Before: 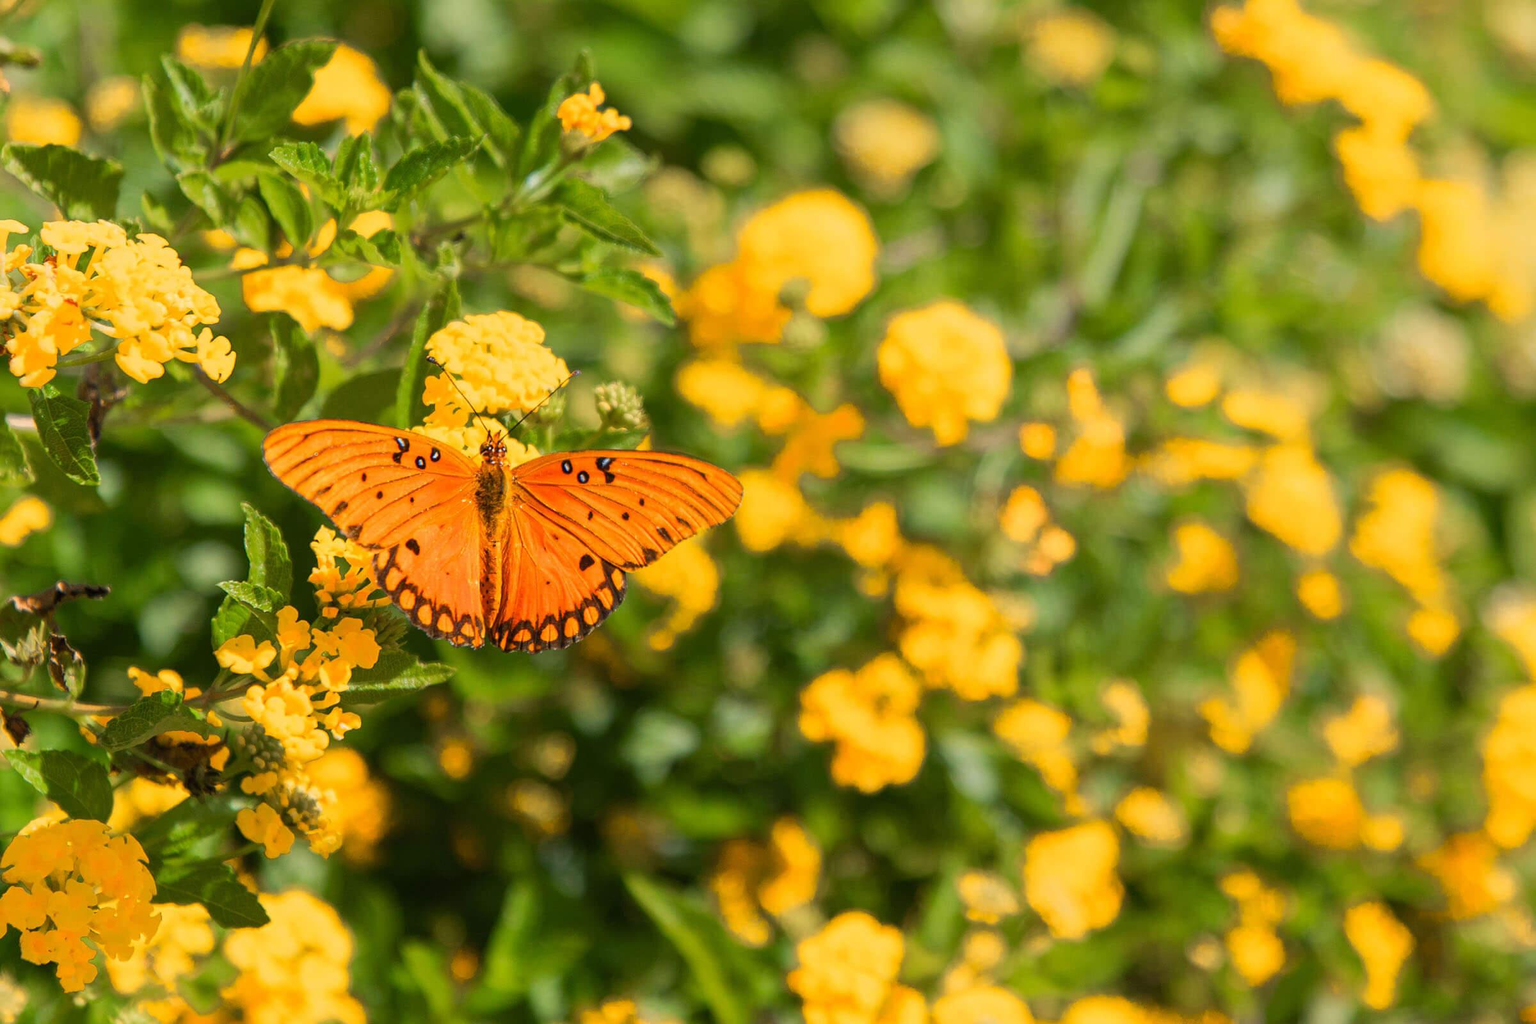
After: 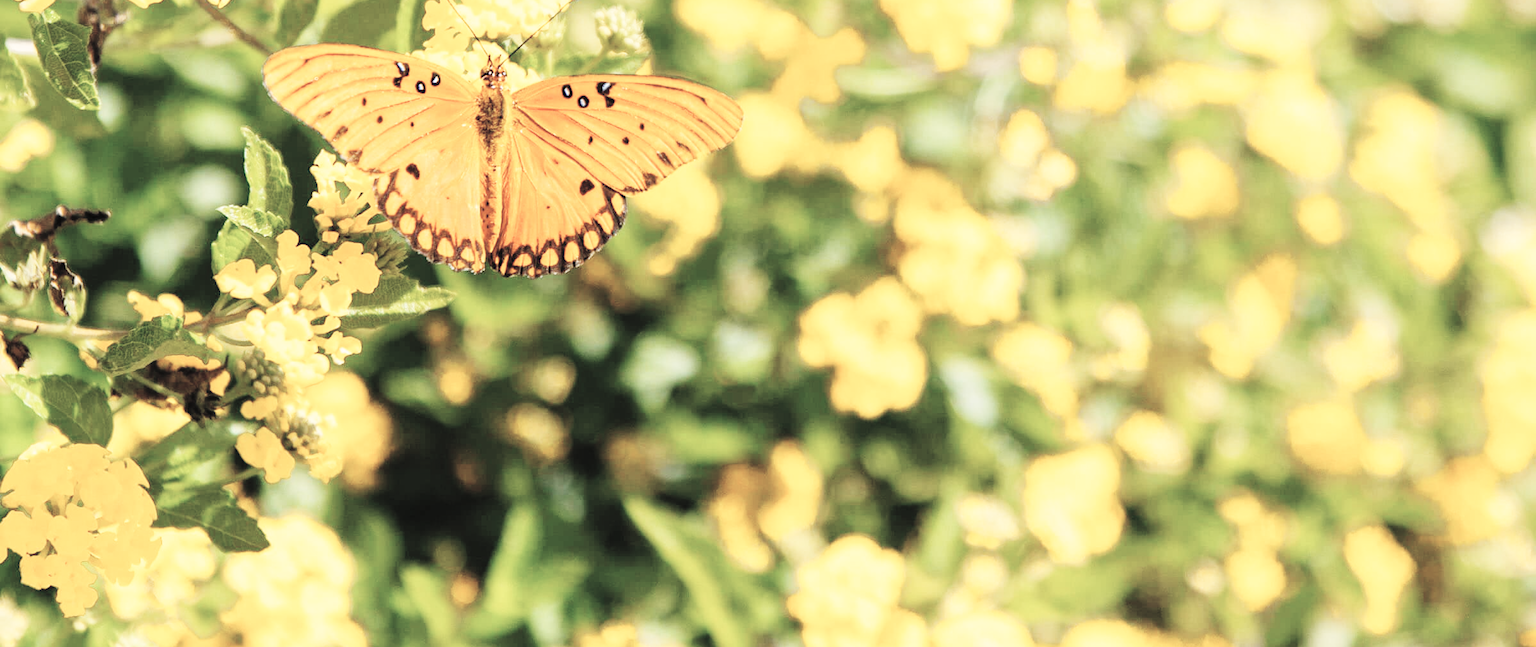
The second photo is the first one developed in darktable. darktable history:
contrast brightness saturation: brightness 0.185, saturation -0.496
crop and rotate: top 36.806%
base curve: curves: ch0 [(0, 0) (0, 0) (0.002, 0.001) (0.008, 0.003) (0.019, 0.011) (0.037, 0.037) (0.064, 0.11) (0.102, 0.232) (0.152, 0.379) (0.216, 0.524) (0.296, 0.665) (0.394, 0.789) (0.512, 0.881) (0.651, 0.945) (0.813, 0.986) (1, 1)], preserve colors none
